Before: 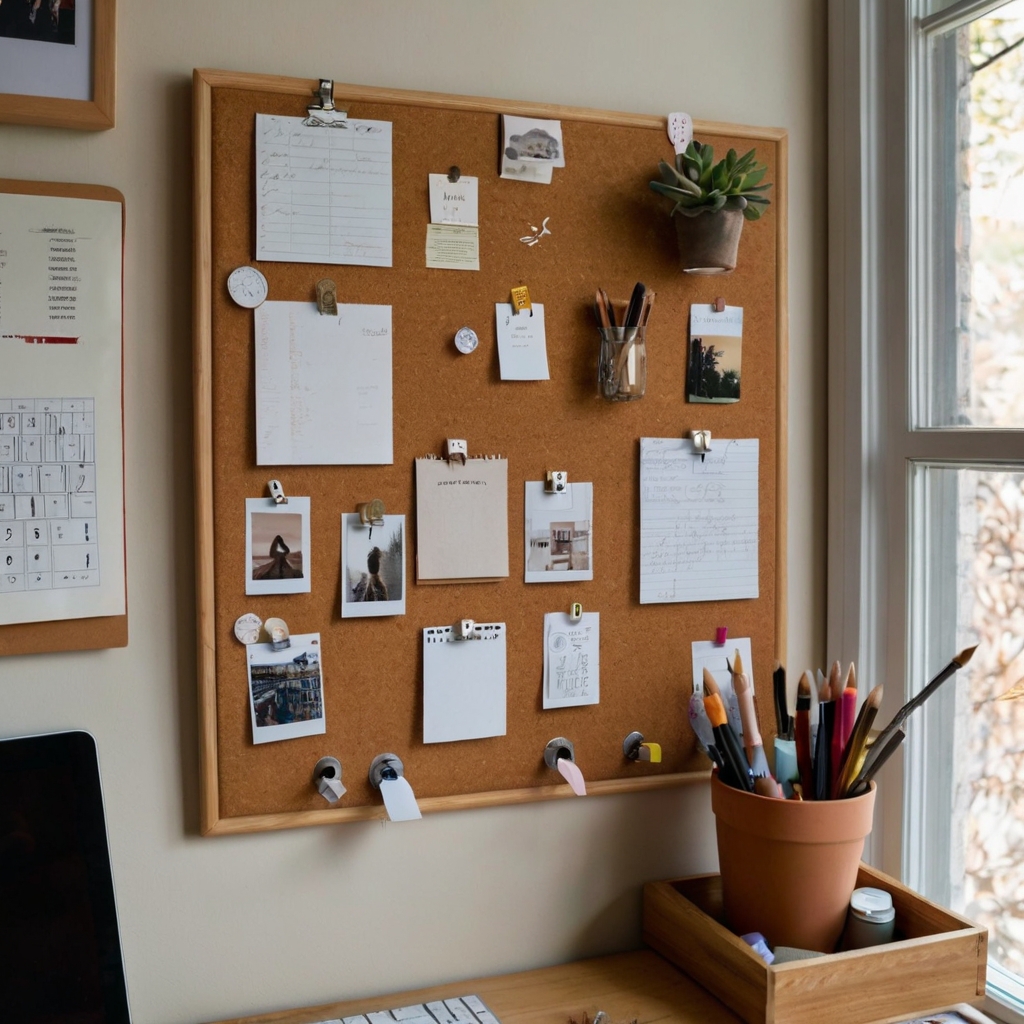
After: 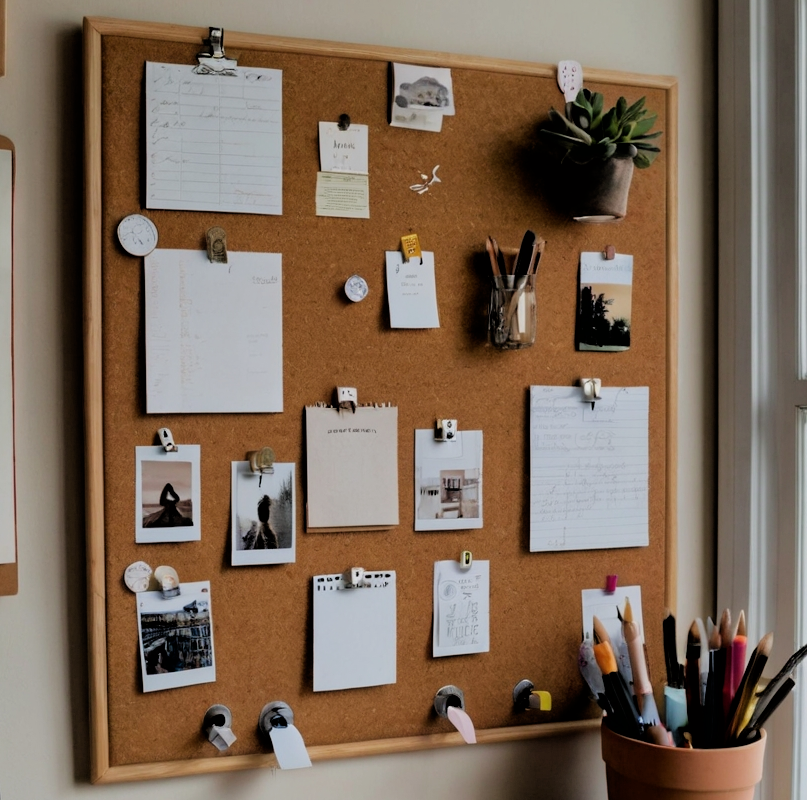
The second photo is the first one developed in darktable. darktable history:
crop and rotate: left 10.77%, top 5.1%, right 10.41%, bottom 16.76%
filmic rgb: black relative exposure -3.86 EV, white relative exposure 3.48 EV, hardness 2.63, contrast 1.103
